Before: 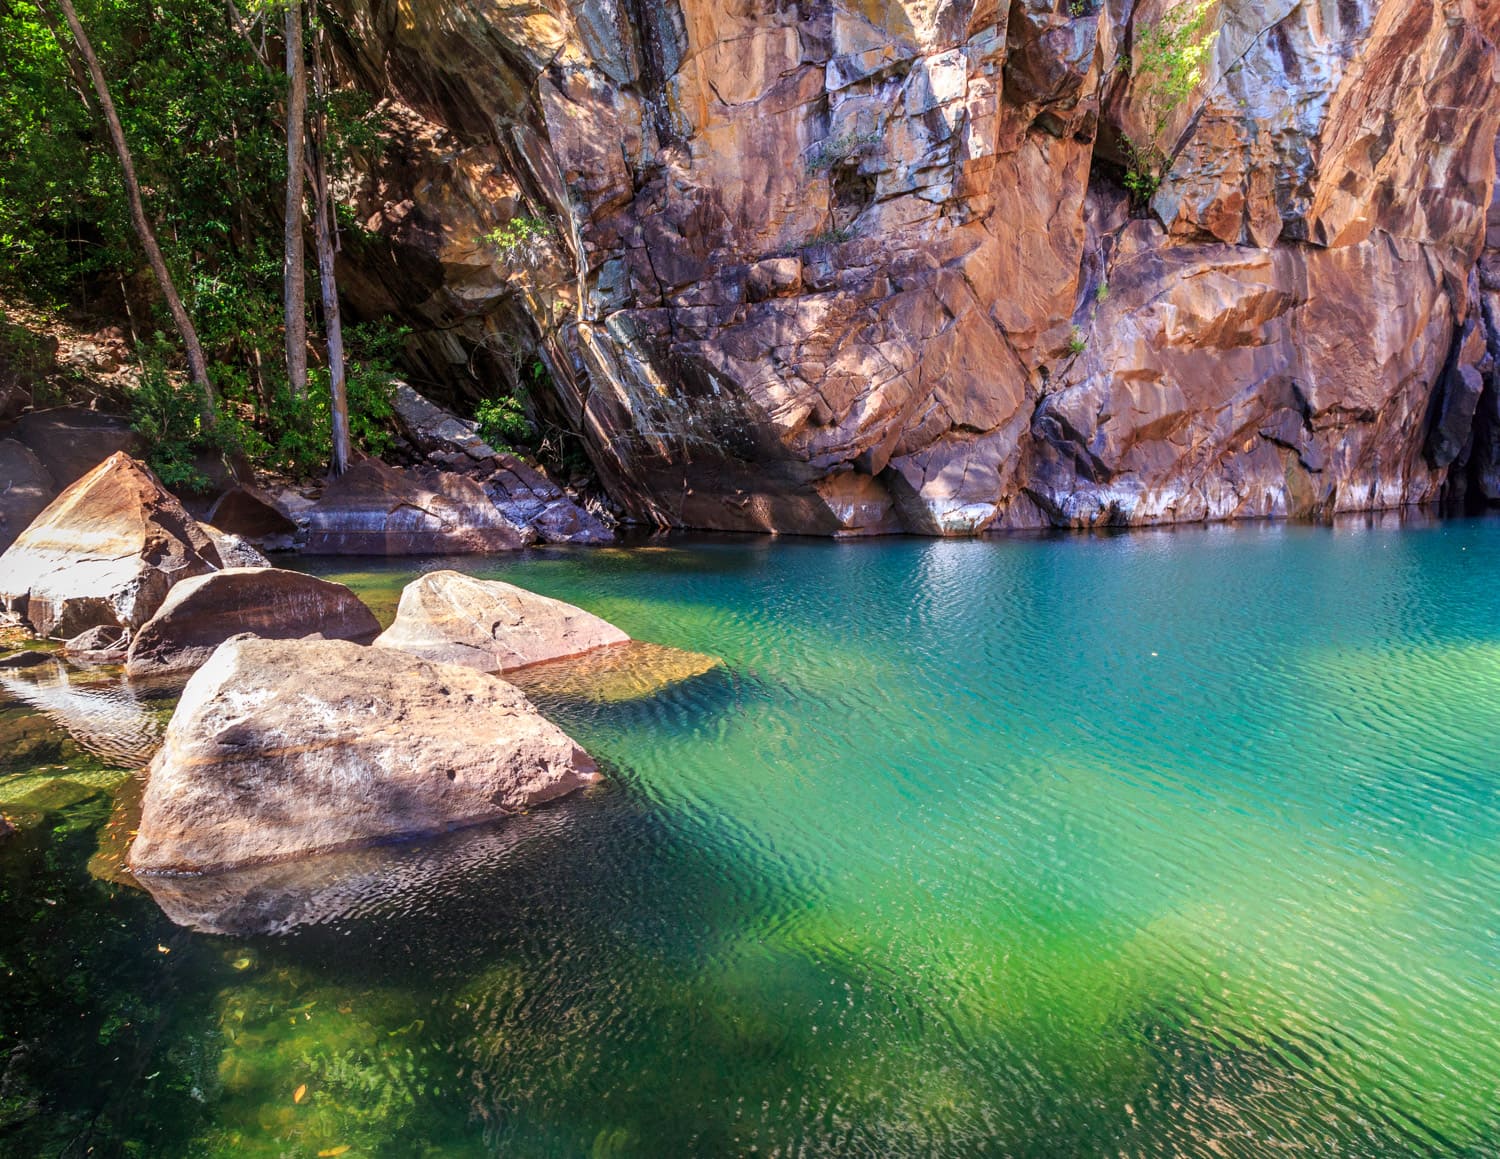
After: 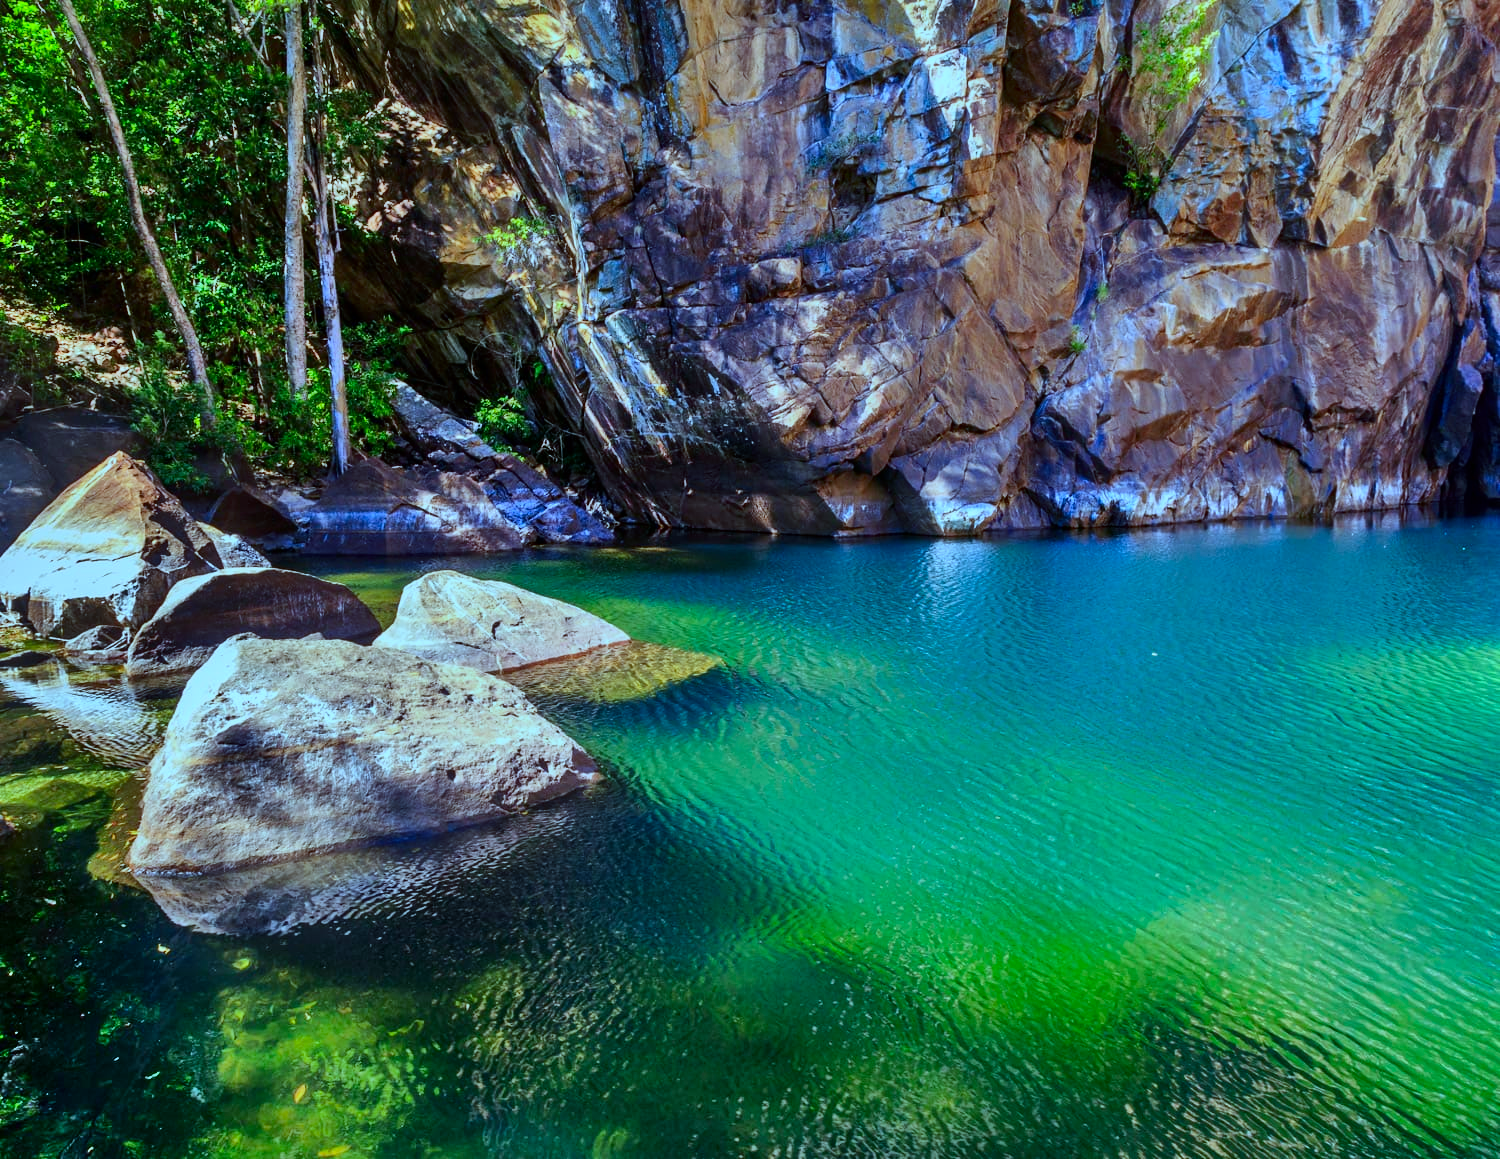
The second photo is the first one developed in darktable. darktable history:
shadows and highlights: shadows 68.42, highlights -76.84, soften with gaussian
white balance: red 0.734, green 0.954, blue 1.067
contrast brightness saturation: contrast 0.12, brightness -0.08, saturation 0.31
